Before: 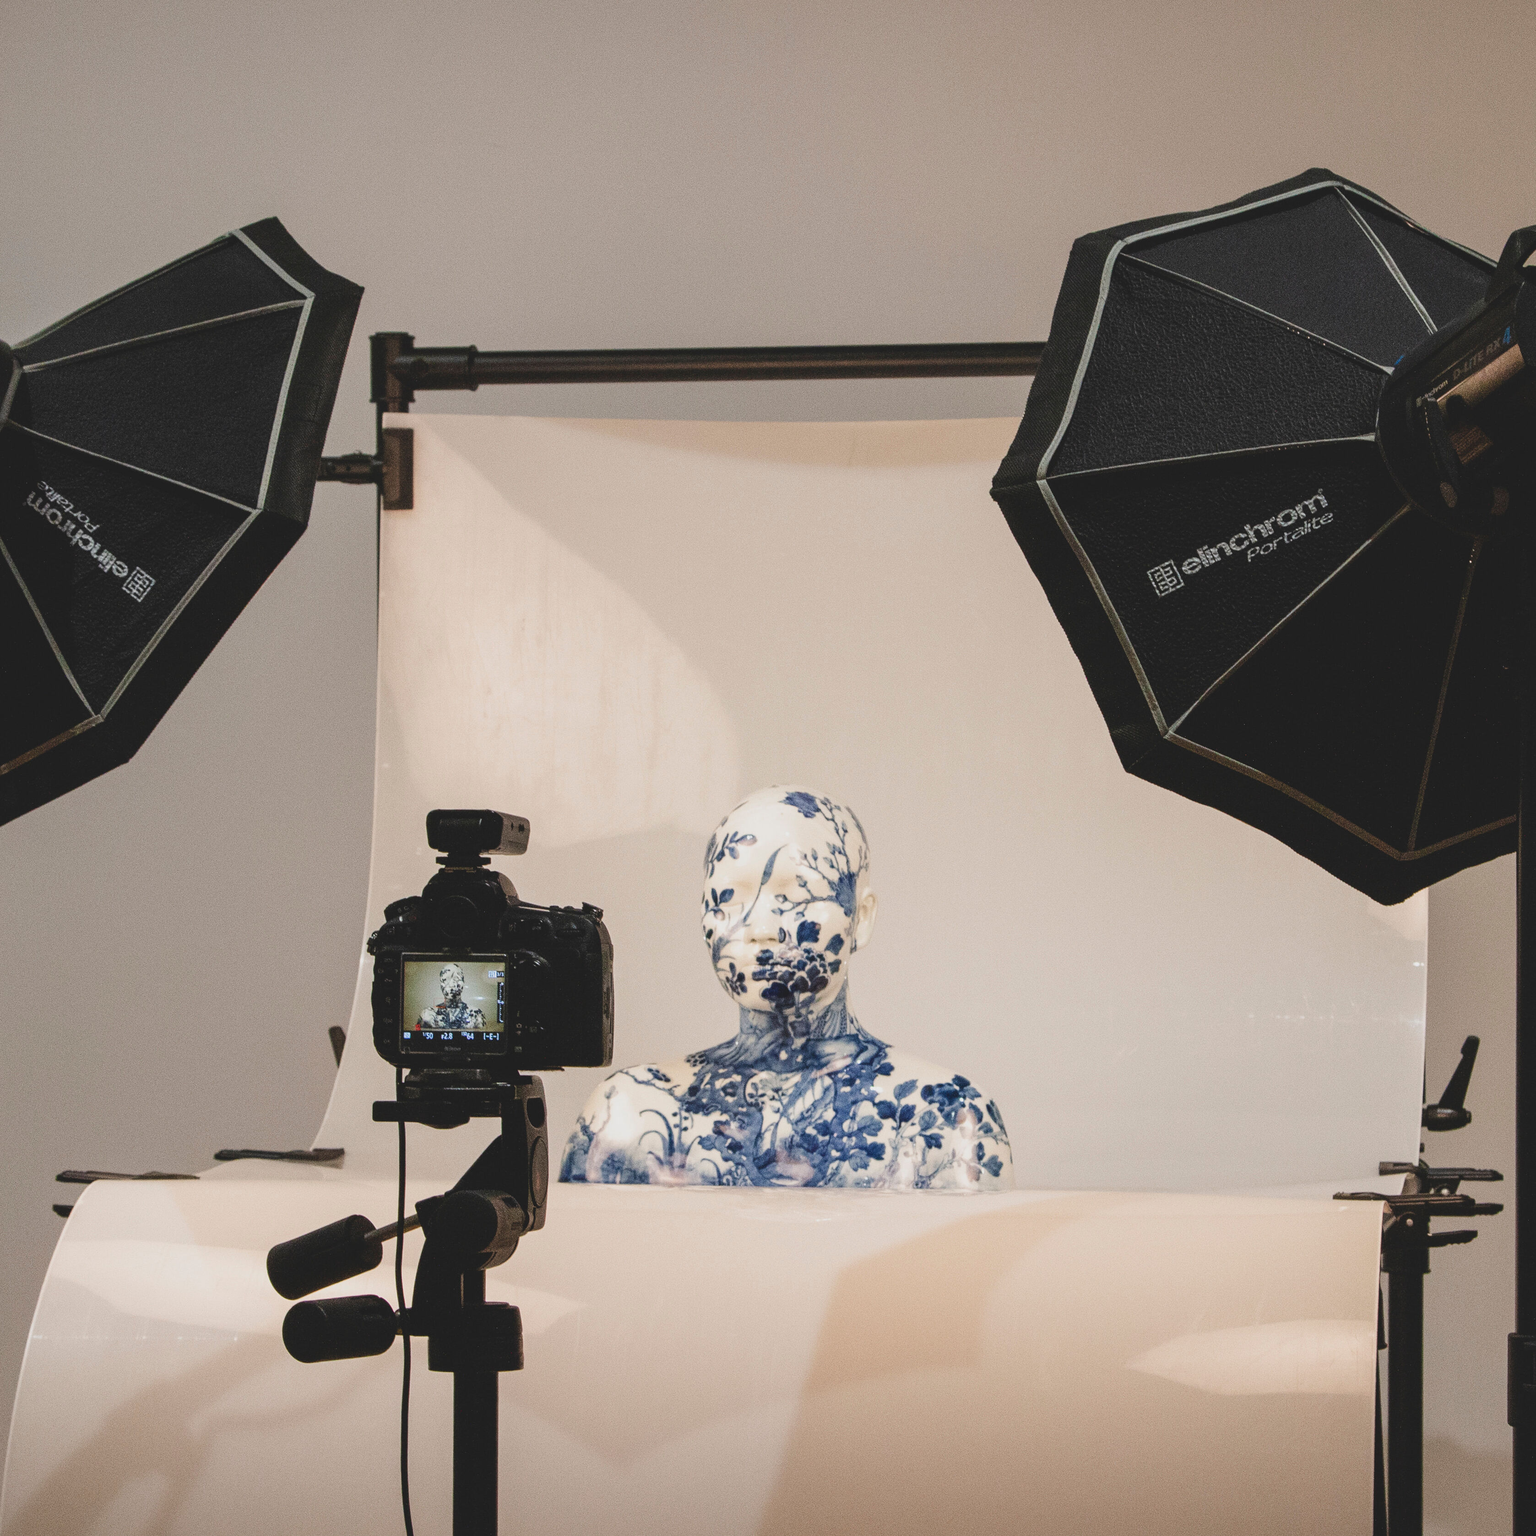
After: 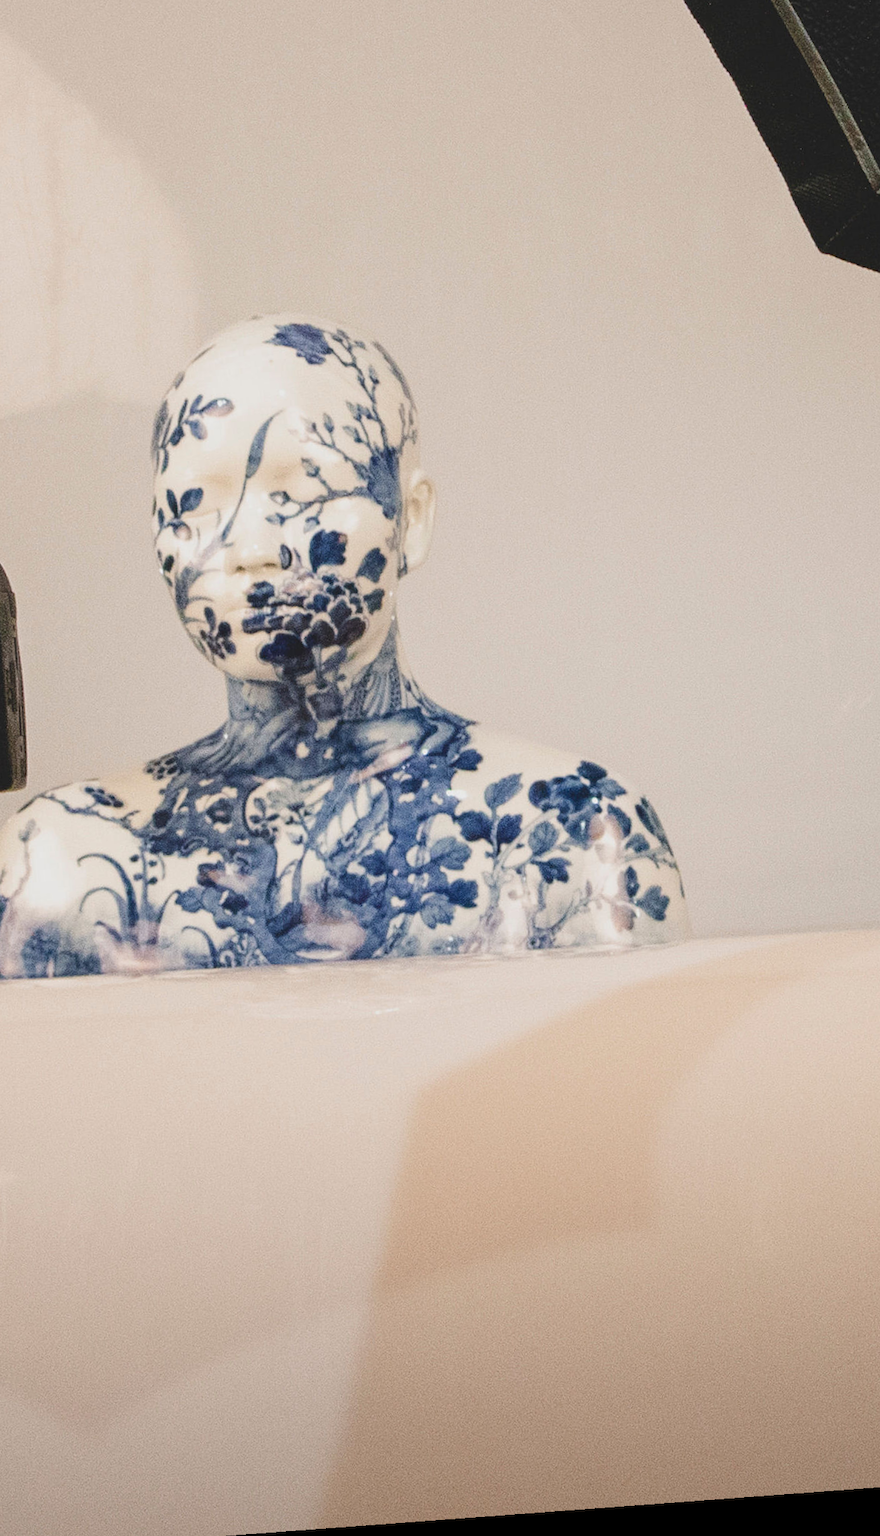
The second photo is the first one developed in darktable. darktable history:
crop: left 40.878%, top 39.176%, right 25.993%, bottom 3.081%
rotate and perspective: rotation -4.25°, automatic cropping off
